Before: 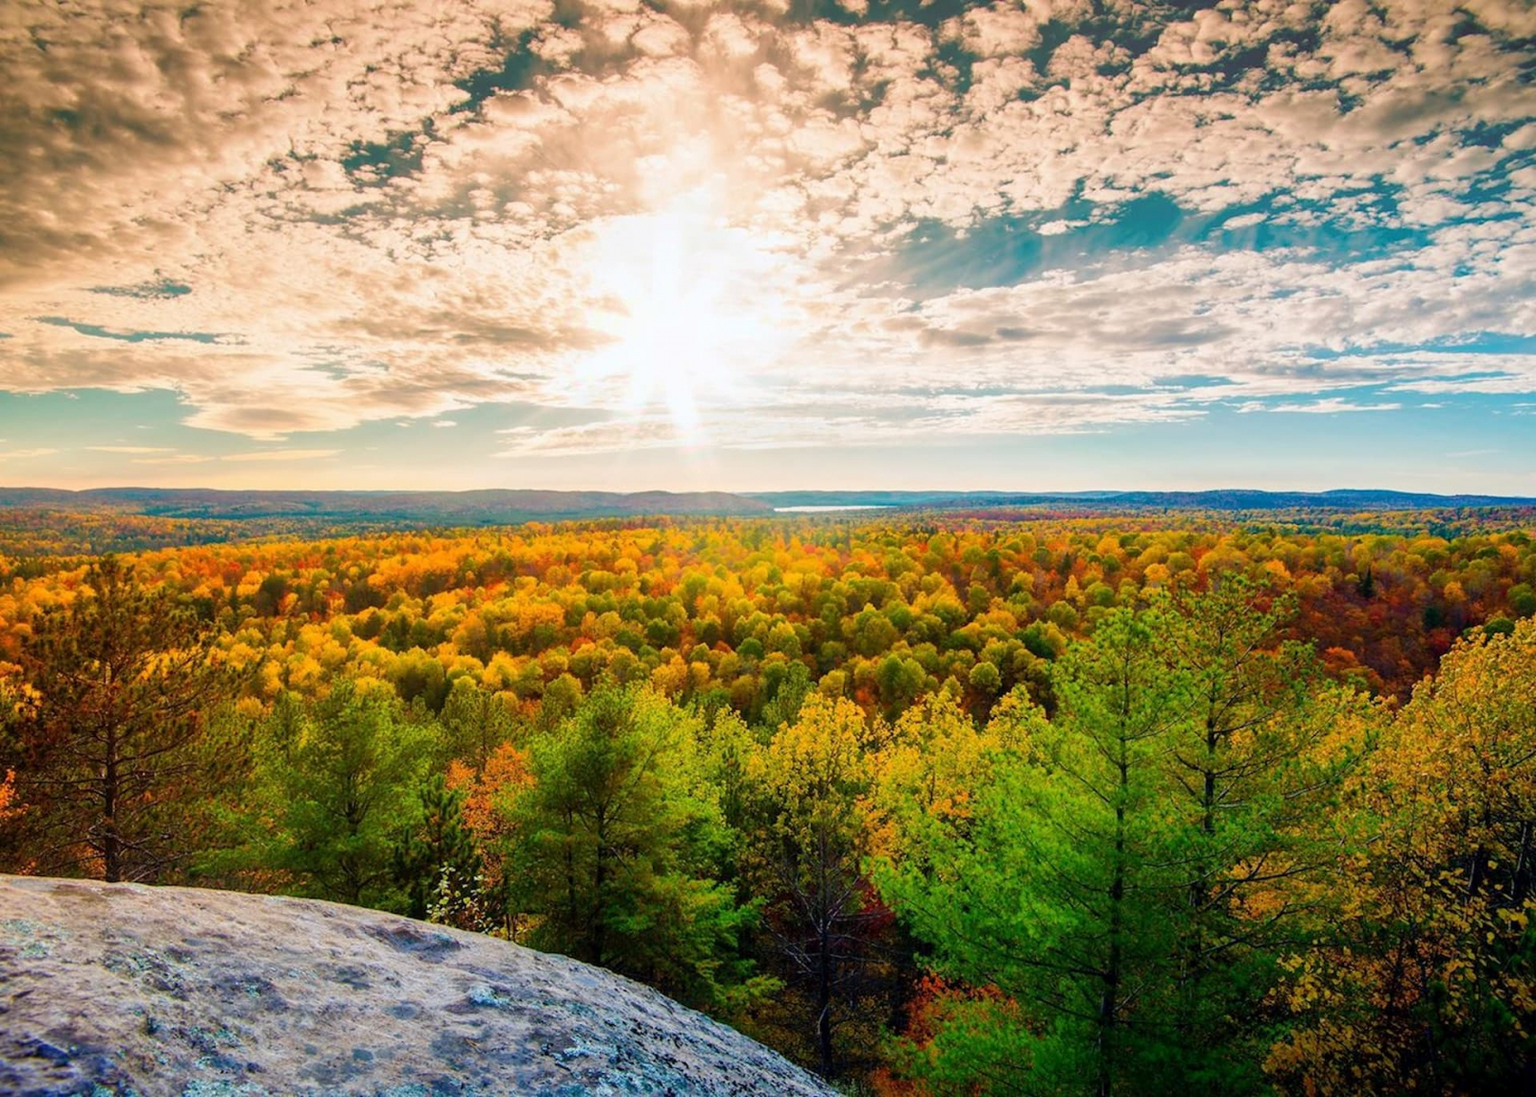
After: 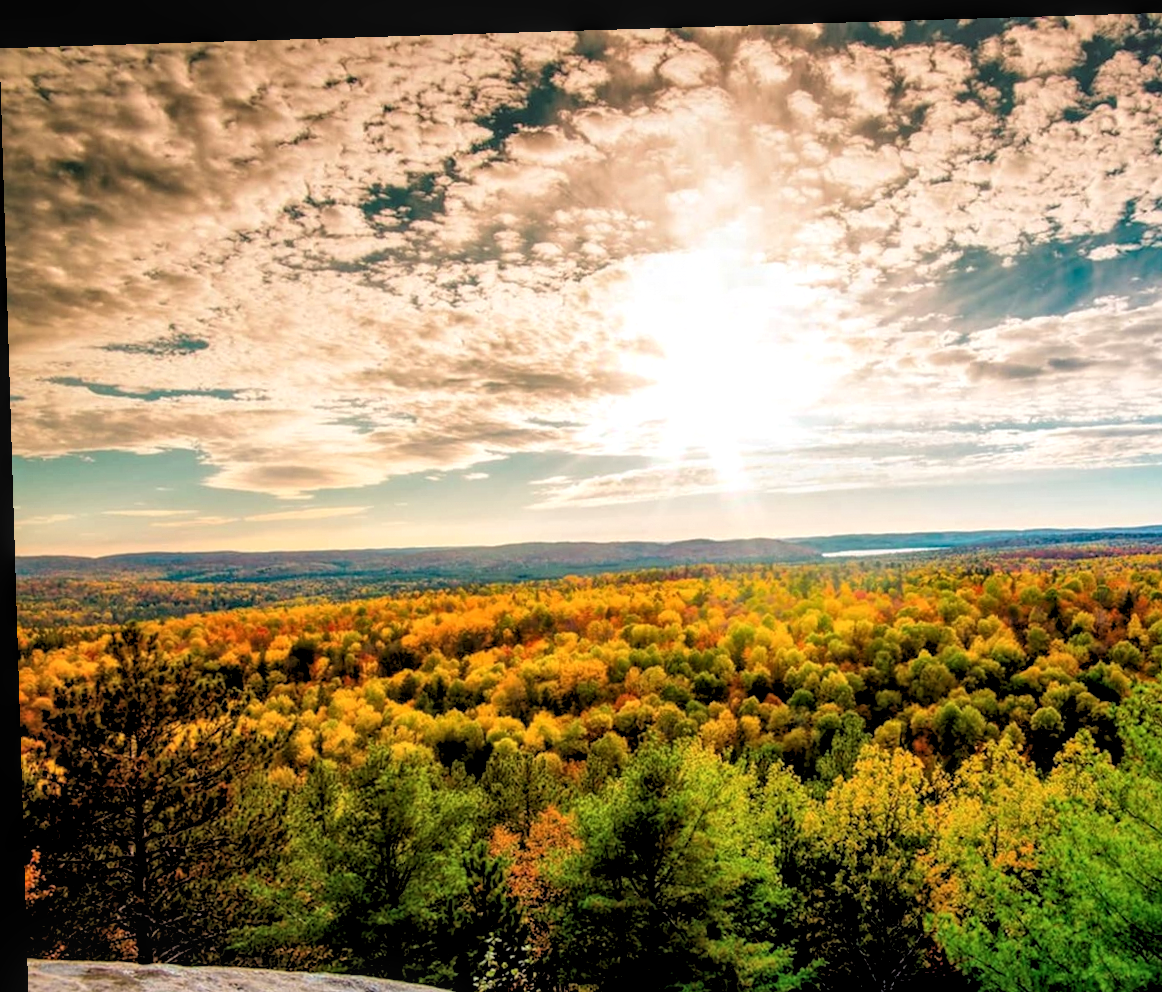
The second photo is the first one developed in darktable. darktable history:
rotate and perspective: rotation -1.75°, automatic cropping off
rgb levels: levels [[0.034, 0.472, 0.904], [0, 0.5, 1], [0, 0.5, 1]]
crop: right 28.885%, bottom 16.626%
local contrast: on, module defaults
